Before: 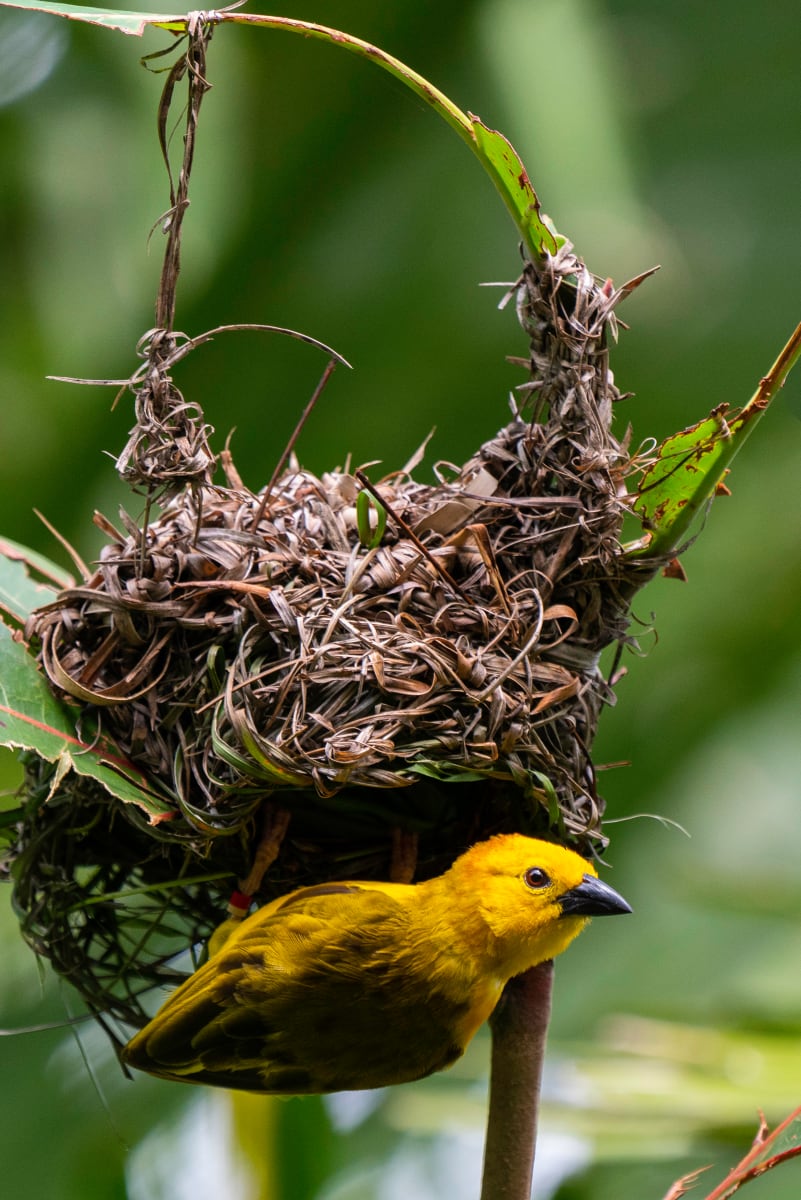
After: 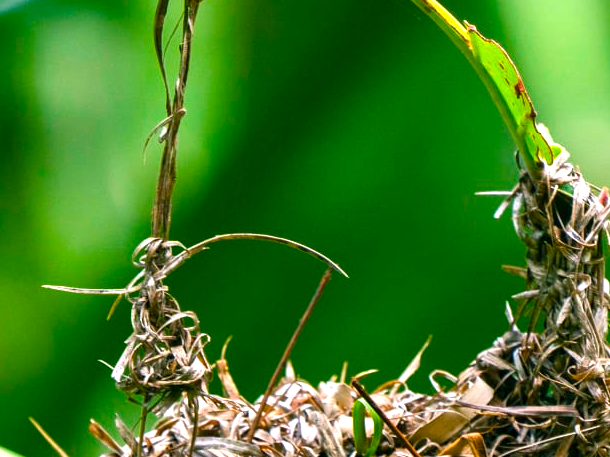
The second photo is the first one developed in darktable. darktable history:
color correction: highlights a* -0.219, highlights b* -0.063
crop: left 0.519%, top 7.629%, right 23.226%, bottom 54.263%
color balance rgb: power › chroma 2.141%, power › hue 166.77°, perceptual saturation grading › global saturation 20%, perceptual saturation grading › highlights -25.123%, perceptual saturation grading › shadows 25.58%, perceptual brilliance grading › global brilliance 24.357%, global vibrance 45.339%
